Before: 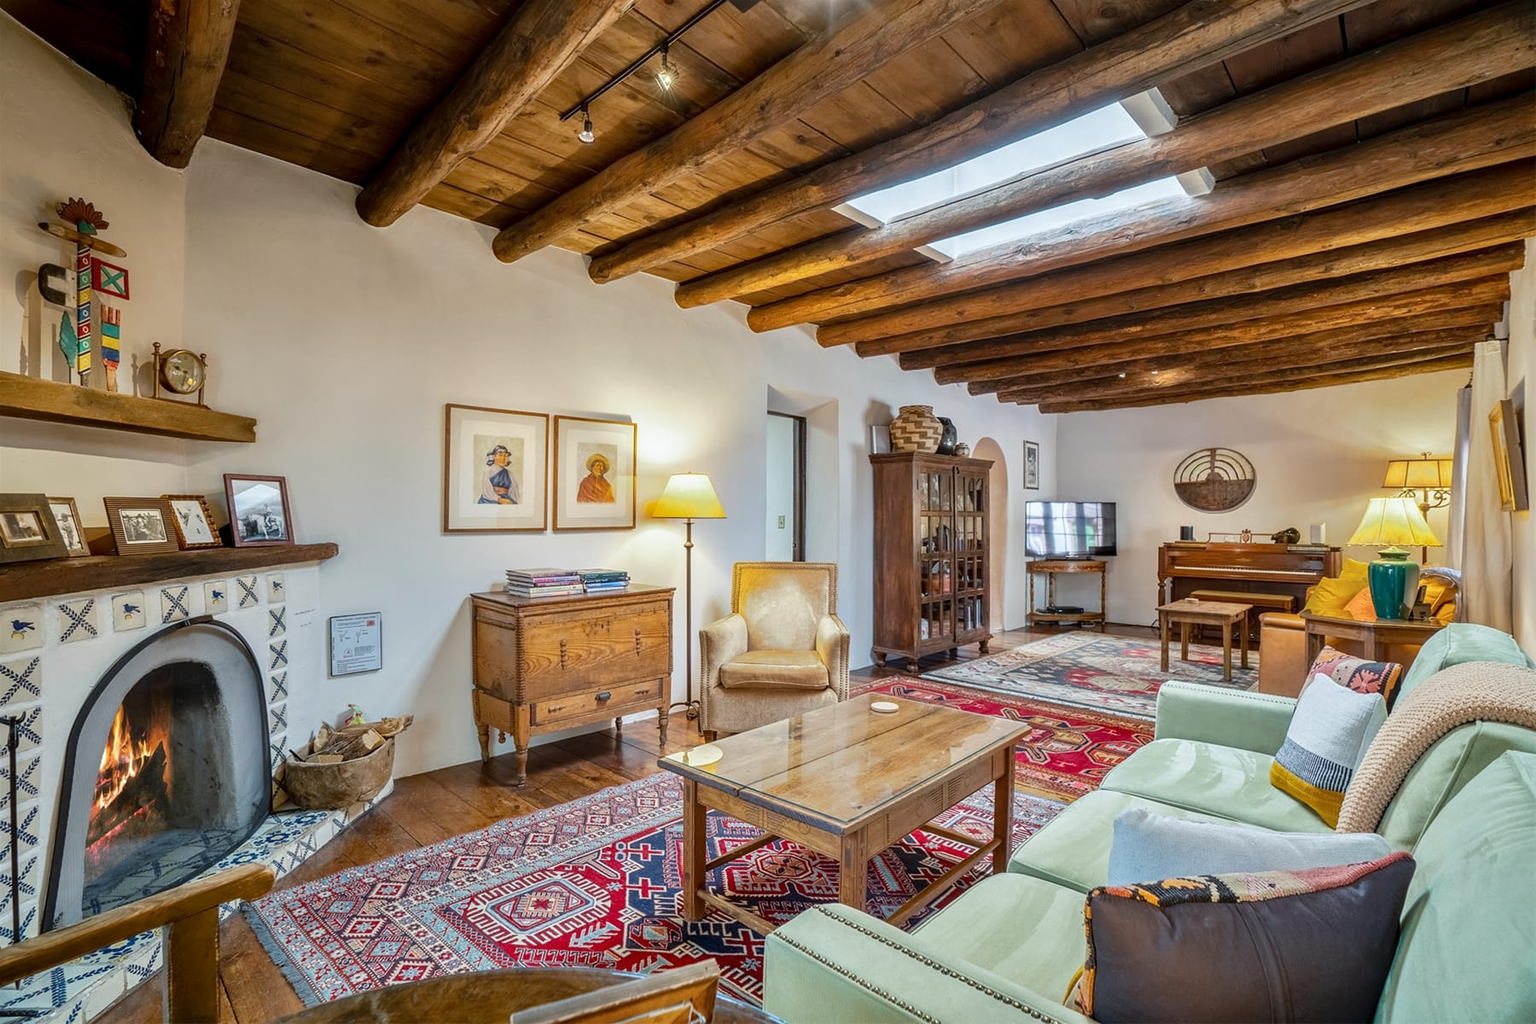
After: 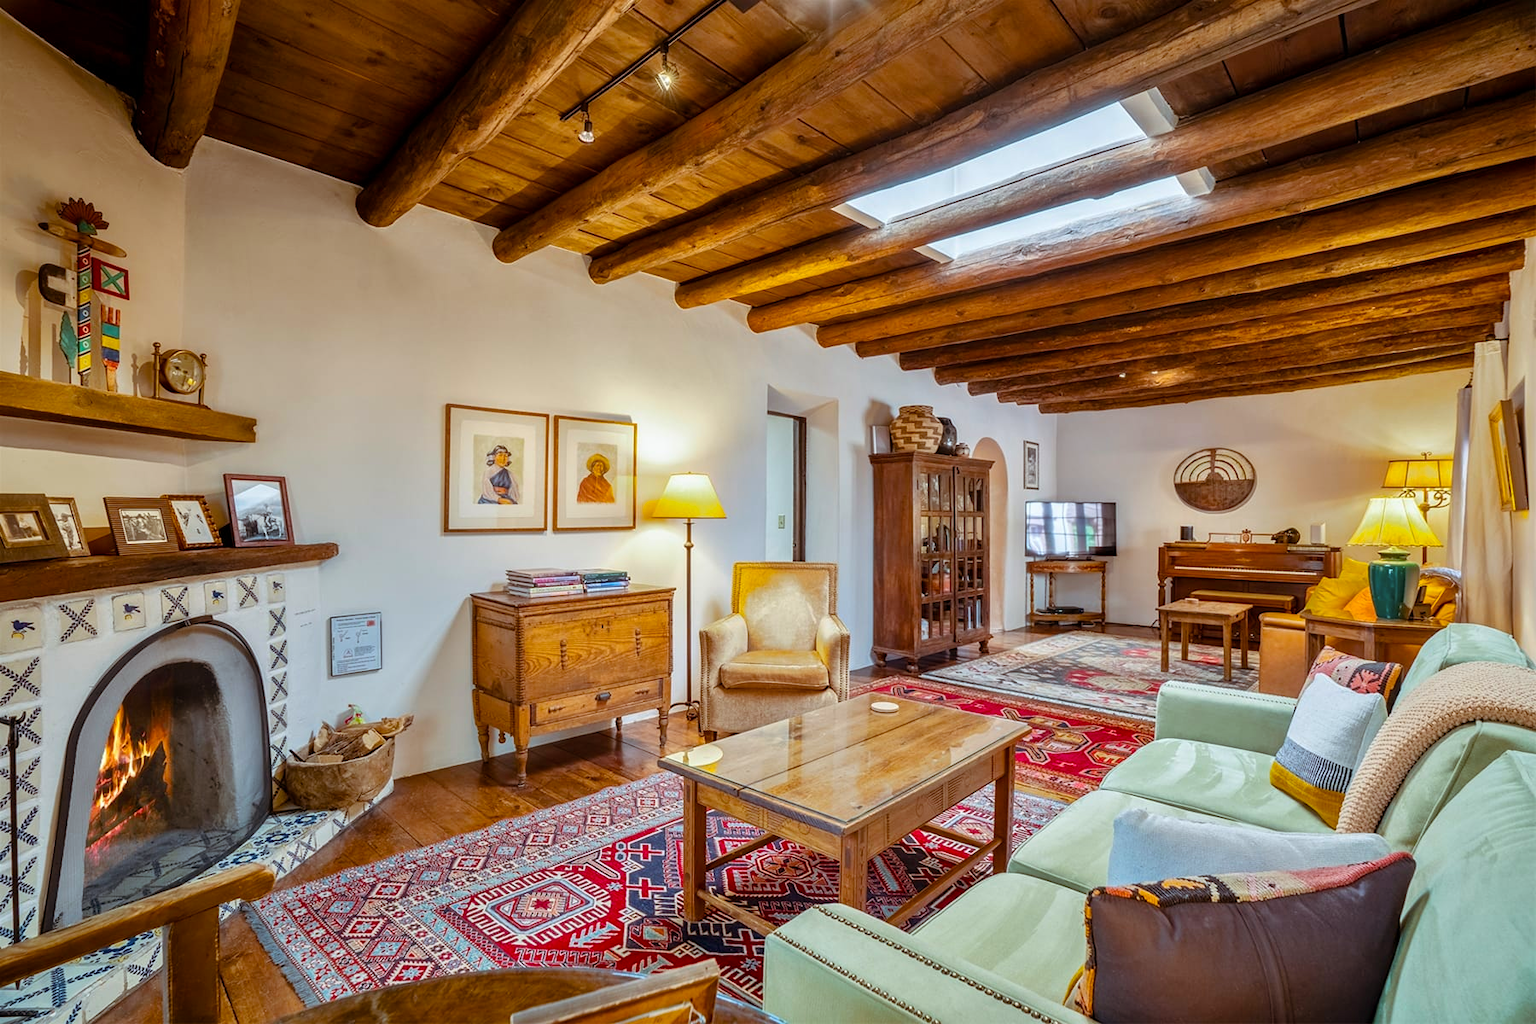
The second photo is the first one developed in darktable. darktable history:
color balance rgb: shadows lift › chroma 9.711%, shadows lift › hue 44.01°, perceptual saturation grading › global saturation 25.042%
